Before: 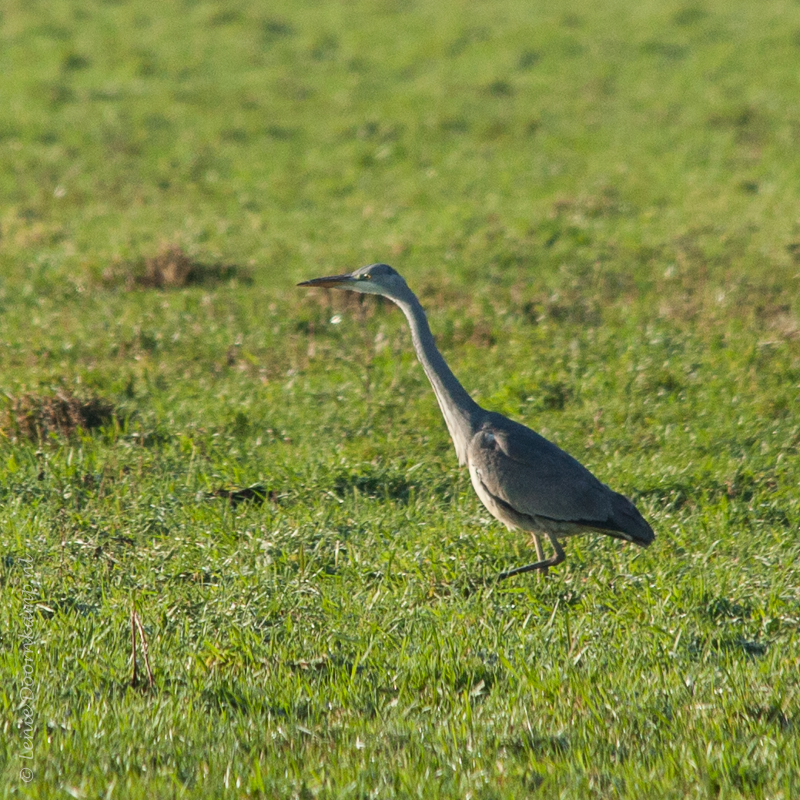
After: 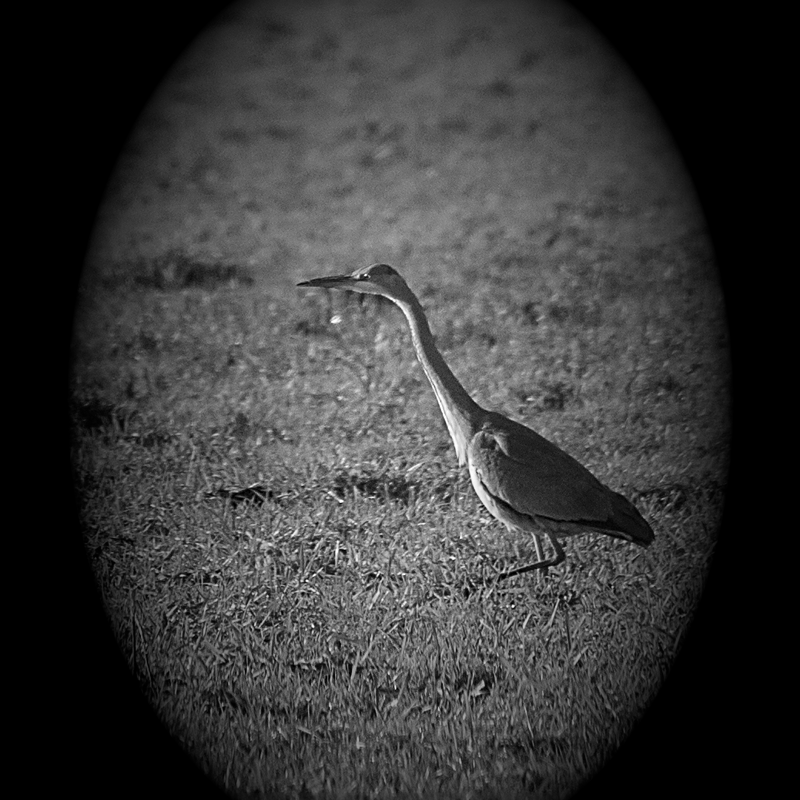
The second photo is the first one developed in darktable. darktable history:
sharpen: radius 2.584, amount 0.688
vignetting: fall-off start 15.9%, fall-off radius 100%, brightness -1, saturation 0.5, width/height ratio 0.719
shadows and highlights: shadows 60, soften with gaussian
monochrome: a 1.94, b -0.638
